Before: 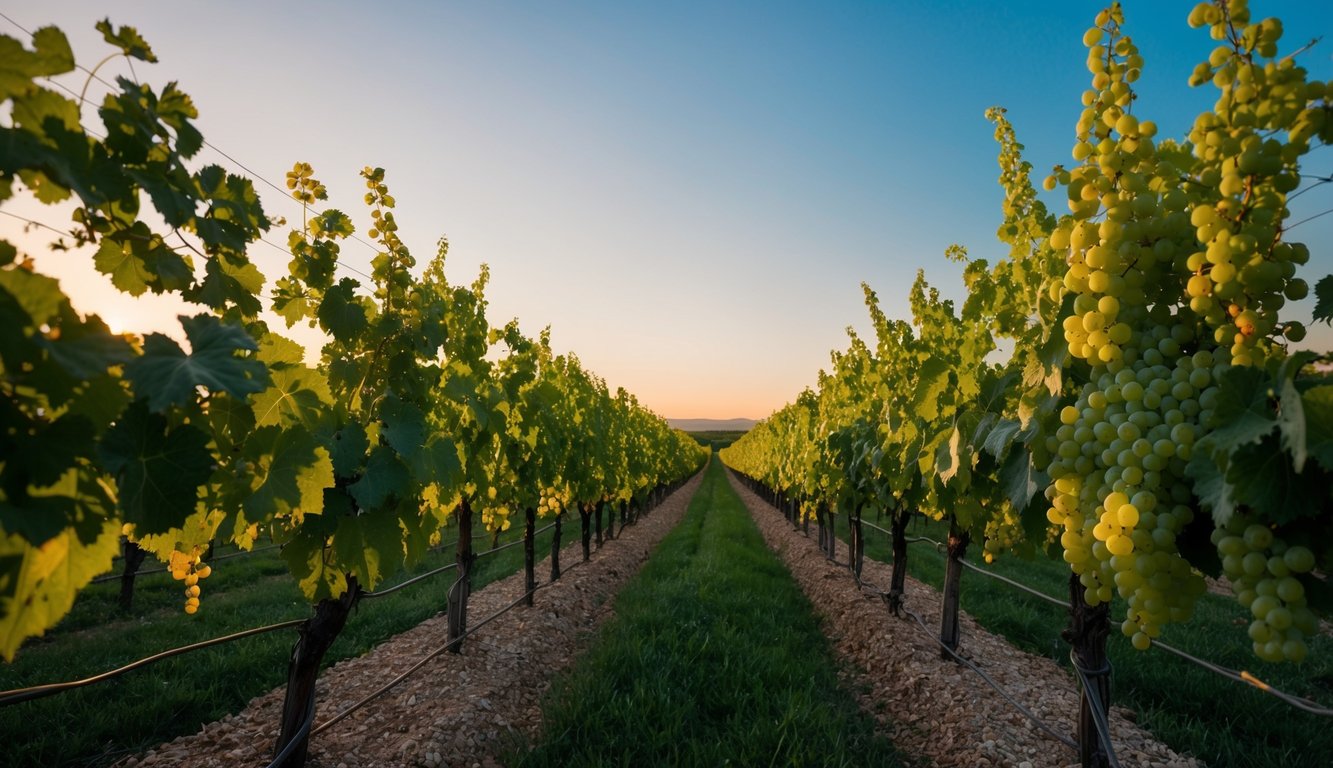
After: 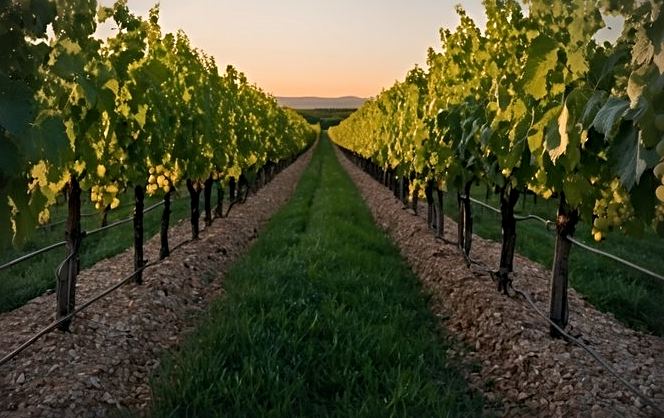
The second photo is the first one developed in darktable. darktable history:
sharpen: radius 3.995
crop: left 29.383%, top 42.035%, right 20.794%, bottom 3.473%
vignetting: width/height ratio 1.1
